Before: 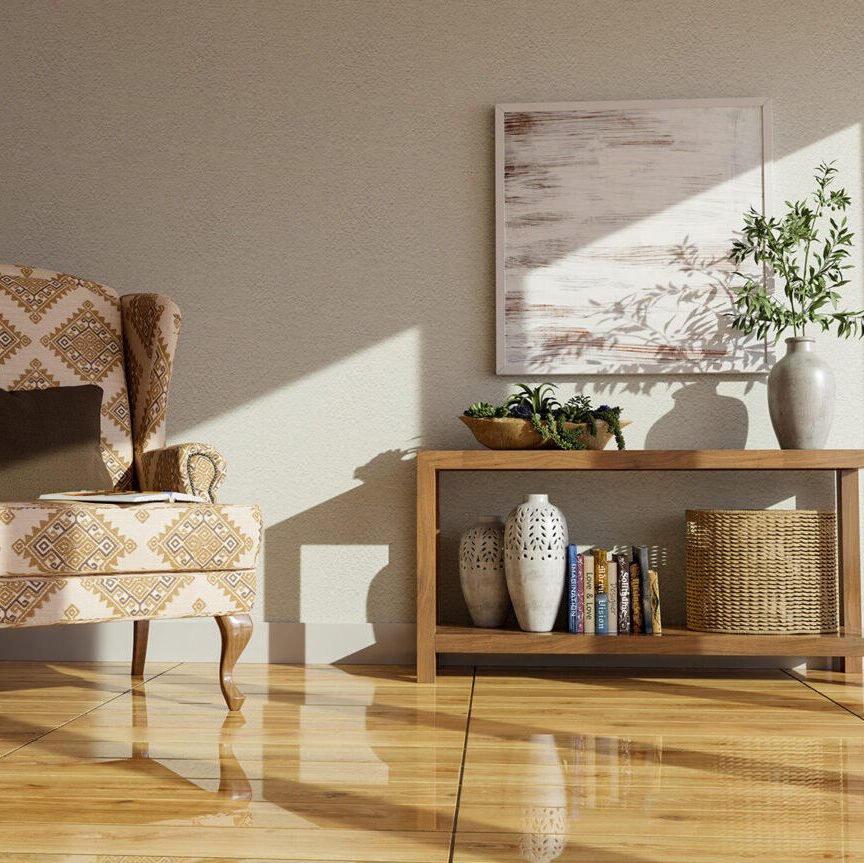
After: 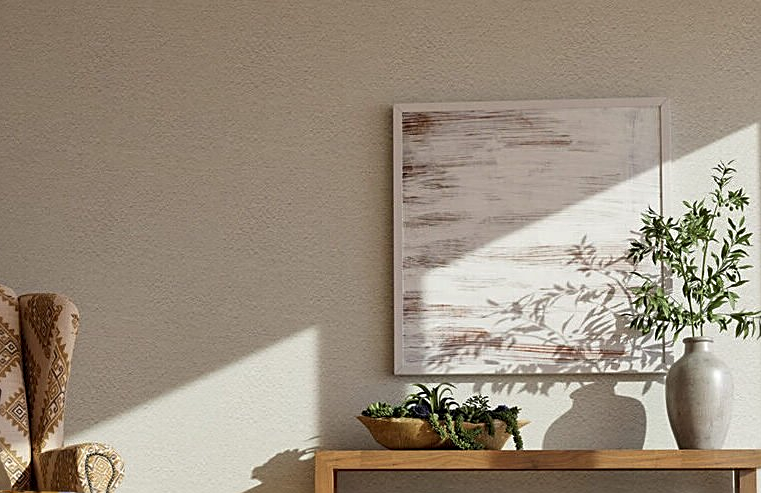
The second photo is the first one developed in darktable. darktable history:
crop and rotate: left 11.812%, bottom 42.776%
sharpen: on, module defaults
shadows and highlights: soften with gaussian
